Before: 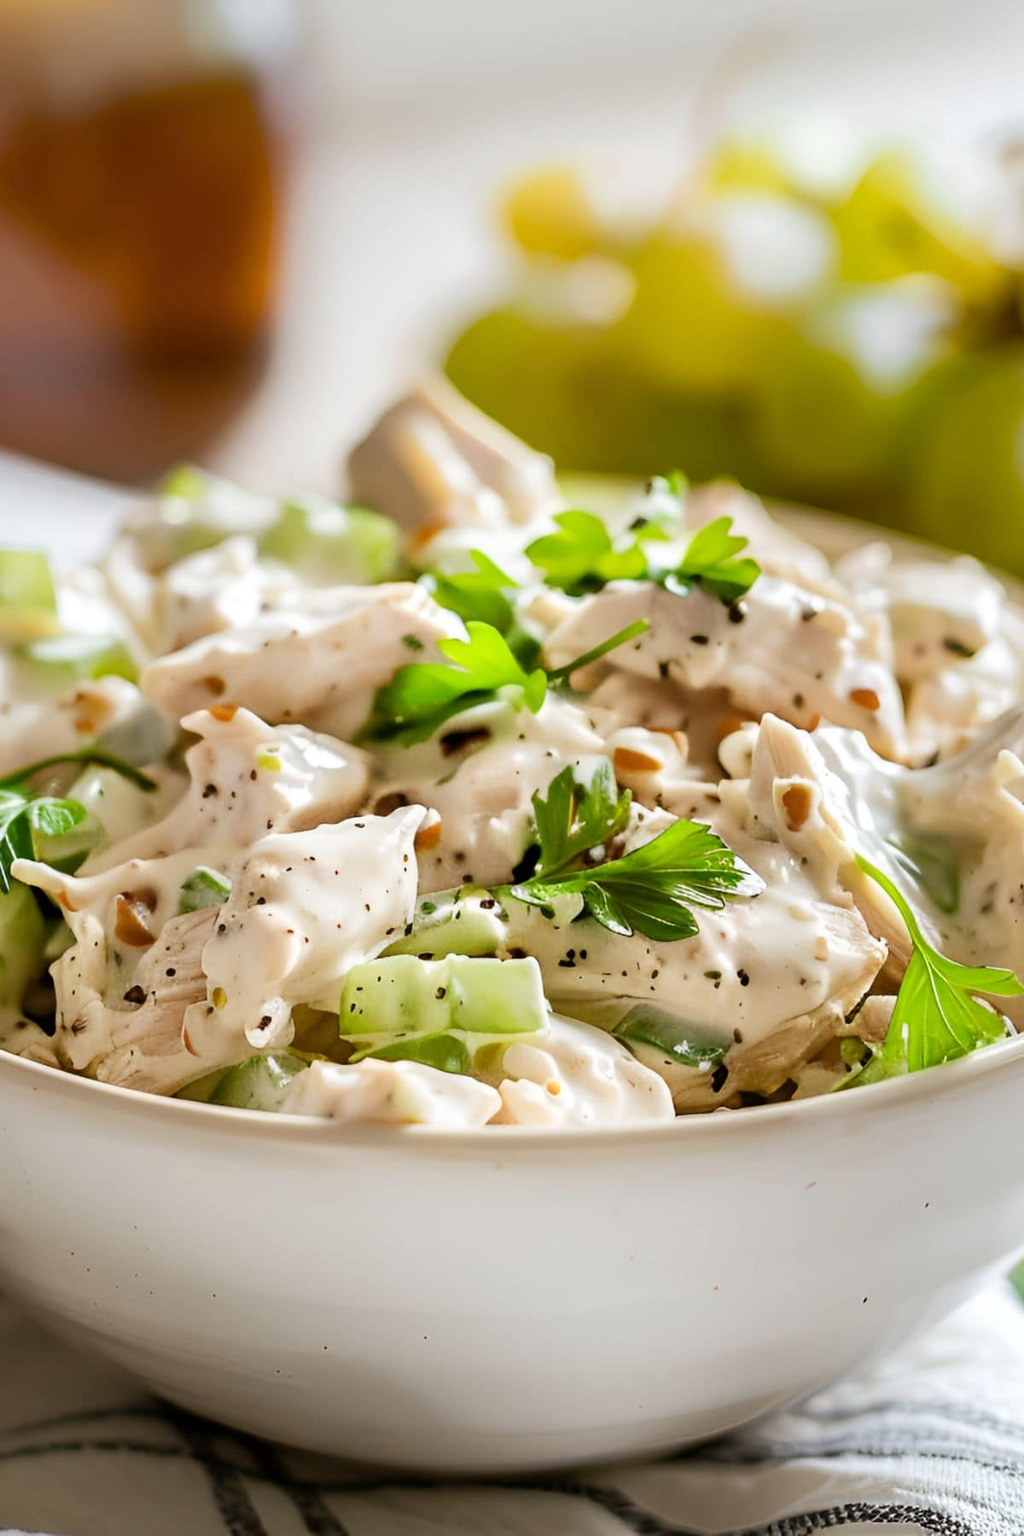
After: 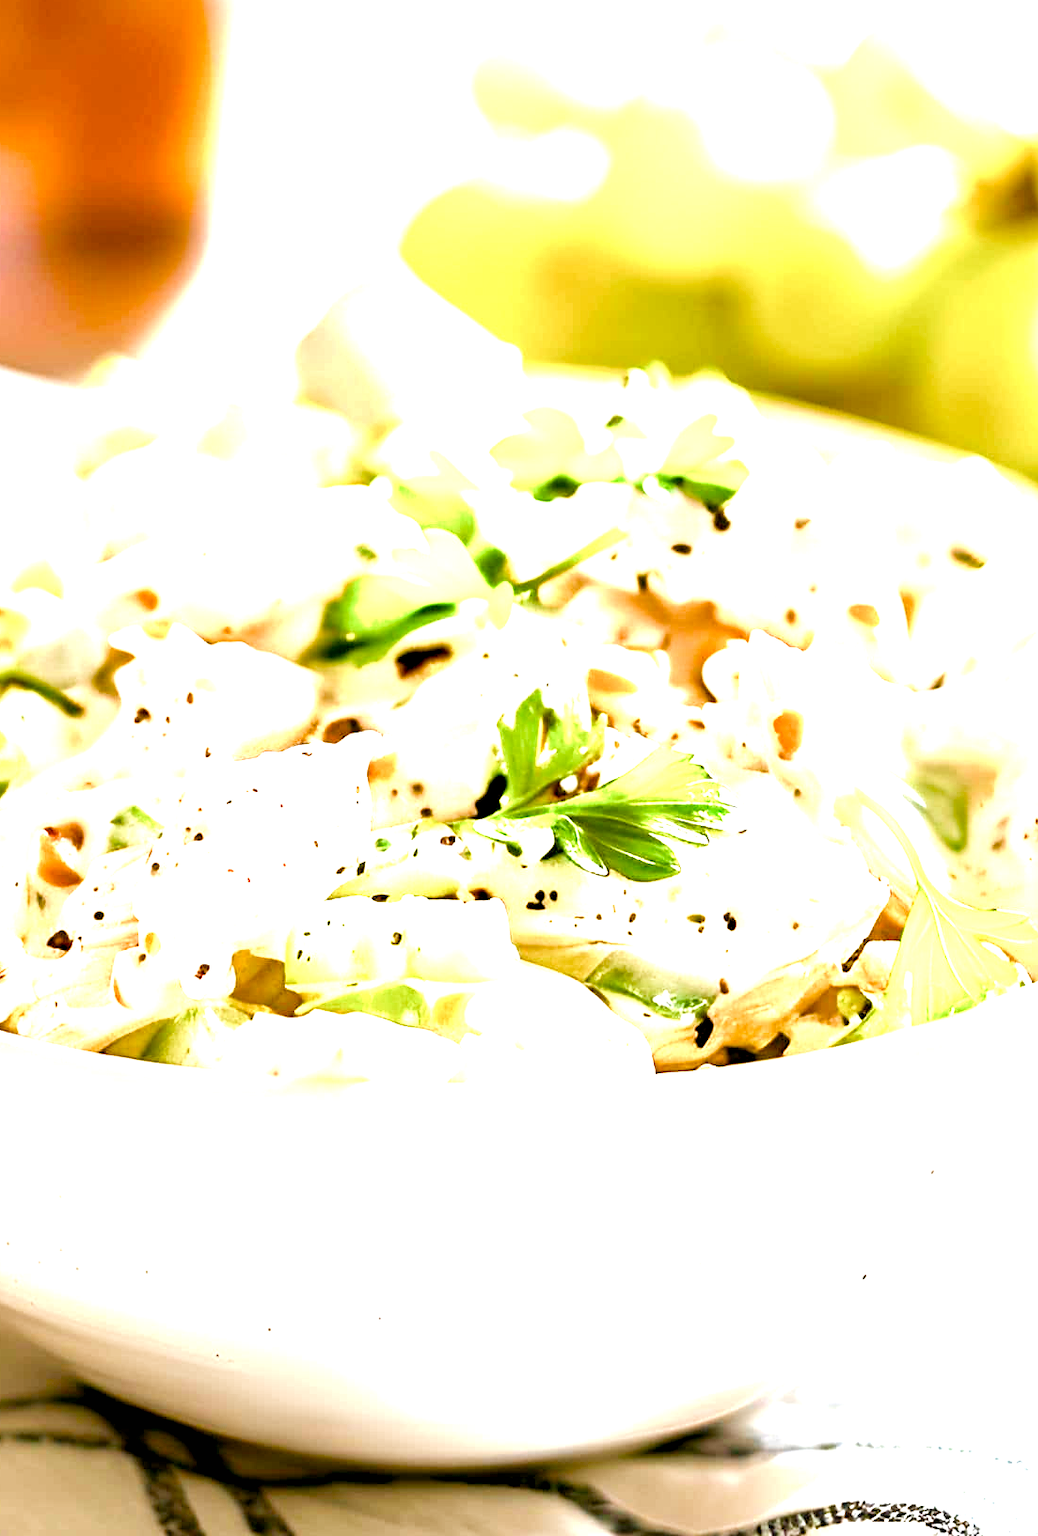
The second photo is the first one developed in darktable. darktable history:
exposure: black level correction 0.001, exposure 1.732 EV, compensate highlight preservation false
crop and rotate: left 7.976%, top 9.242%
tone curve: curves: ch0 [(0, 0) (0.584, 0.595) (1, 1)], preserve colors none
levels: levels [0, 0.43, 0.859]
color balance rgb: global offset › luminance -0.863%, perceptual saturation grading › global saturation 0.41%, perceptual saturation grading › highlights -17.401%, perceptual saturation grading › mid-tones 32.945%, perceptual saturation grading › shadows 50.431%
local contrast: mode bilateral grid, contrast 99, coarseness 99, detail 92%, midtone range 0.2
velvia: on, module defaults
